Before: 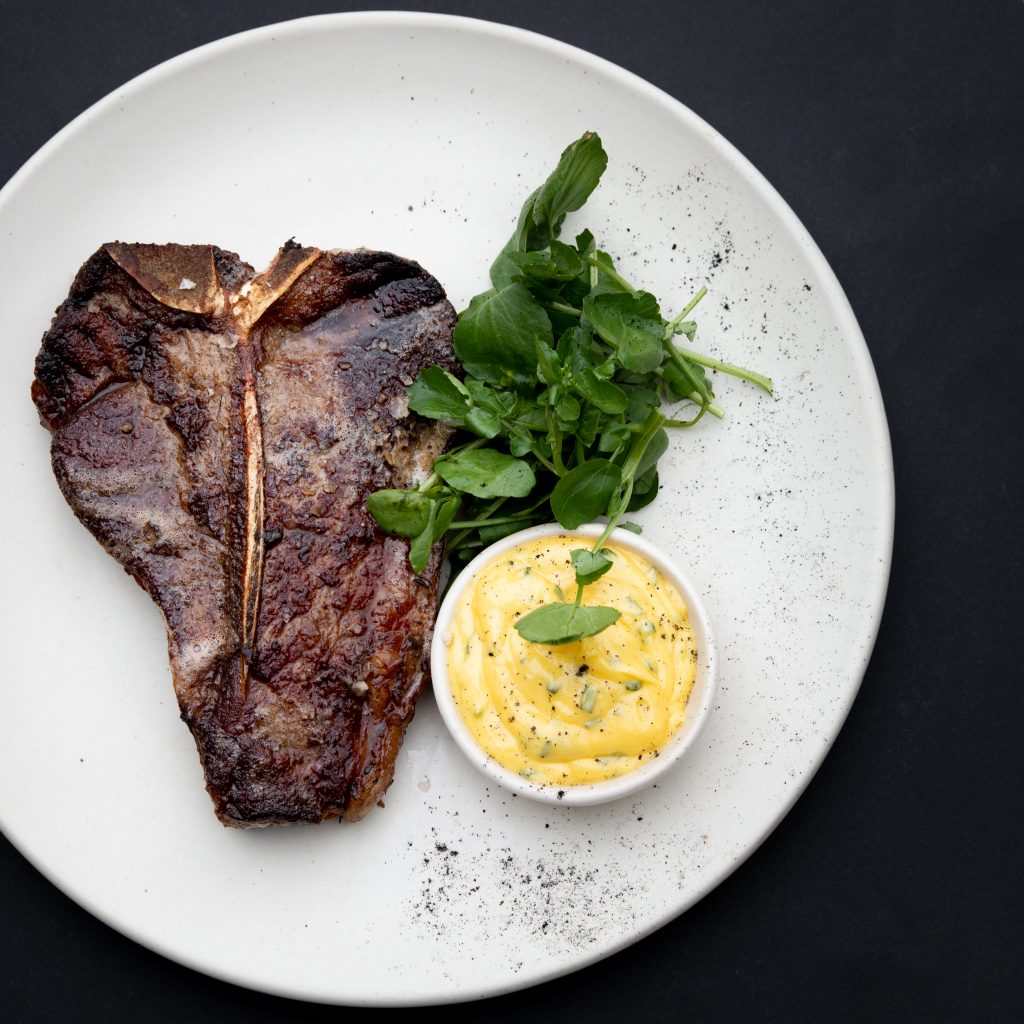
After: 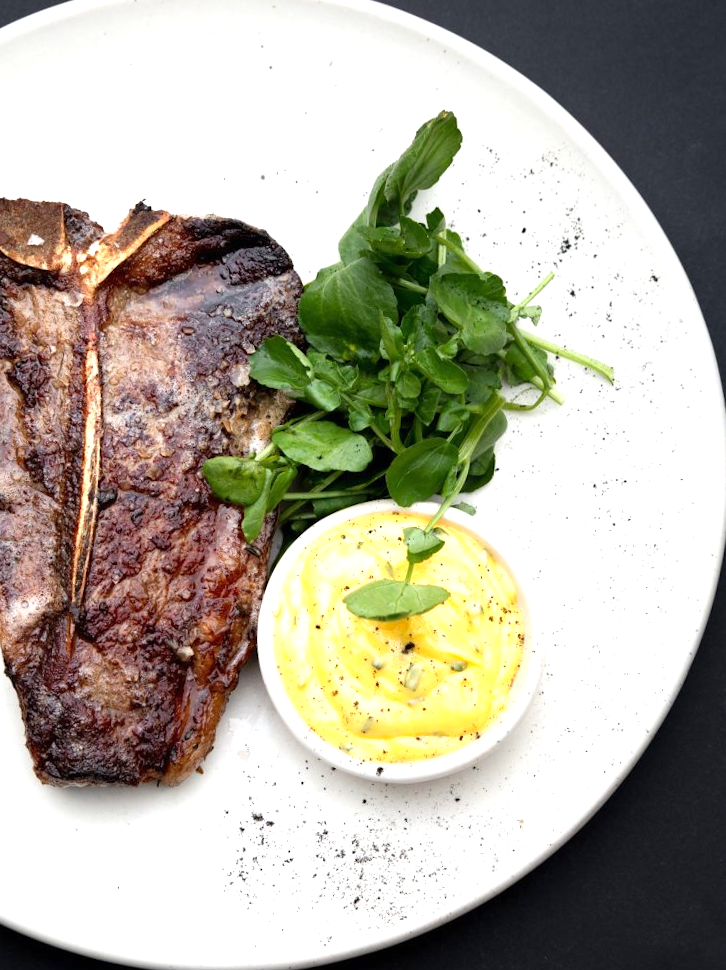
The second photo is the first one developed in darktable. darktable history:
exposure: black level correction 0, exposure 0.693 EV, compensate highlight preservation false
crop and rotate: angle -3.22°, left 14.284%, top 0.022%, right 10.852%, bottom 0.038%
